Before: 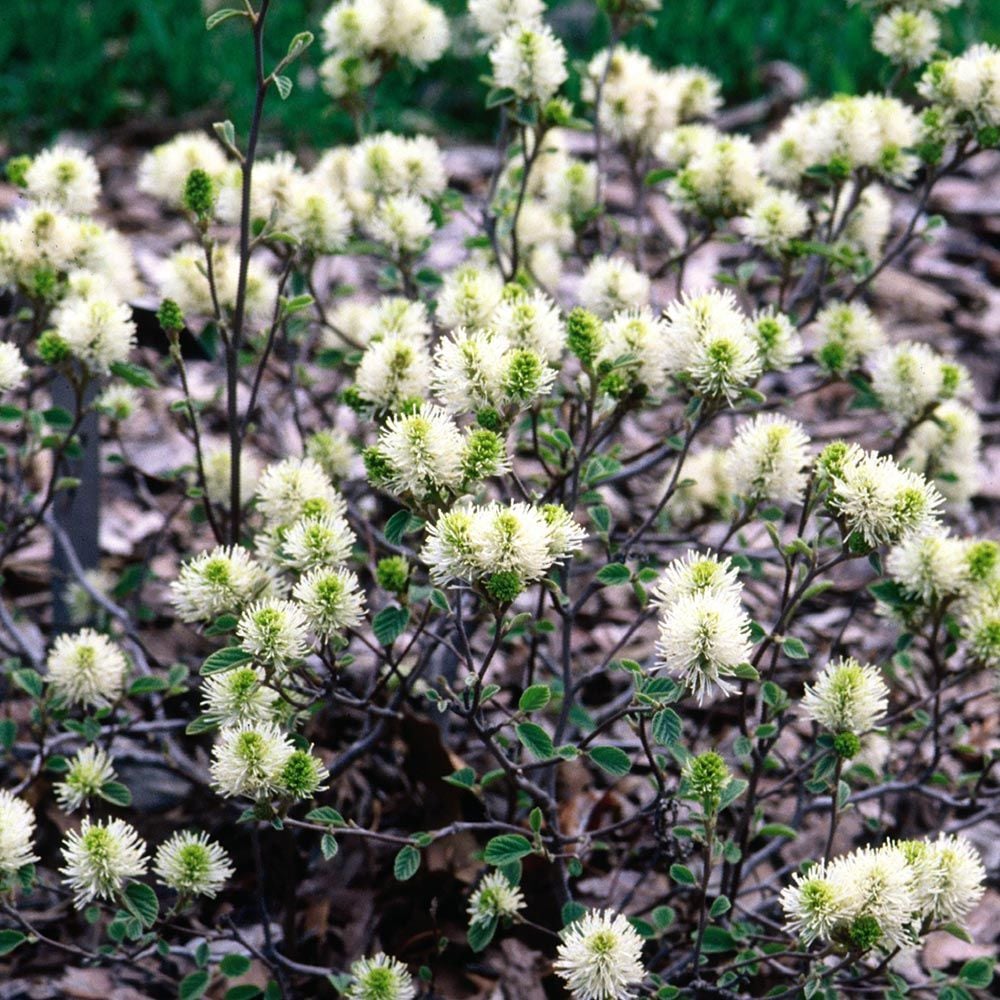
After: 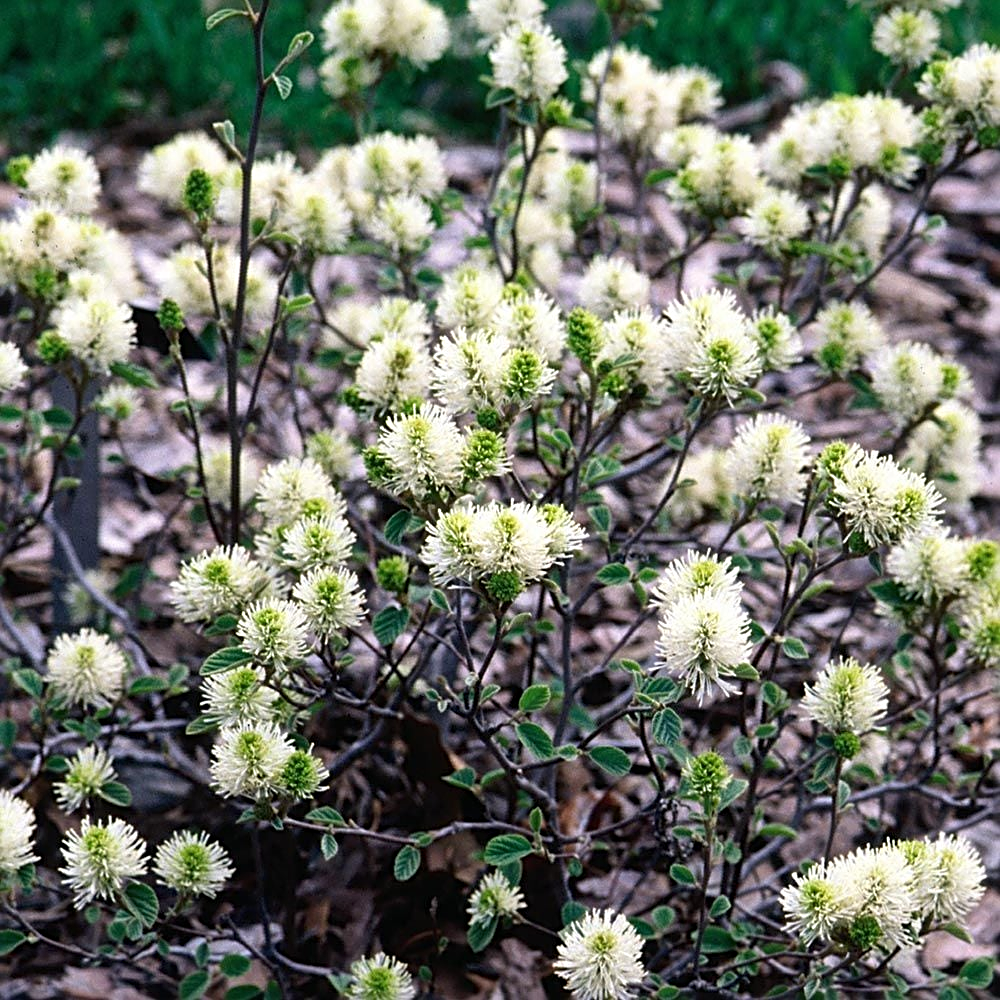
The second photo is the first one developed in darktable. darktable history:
sharpen: radius 2.73
